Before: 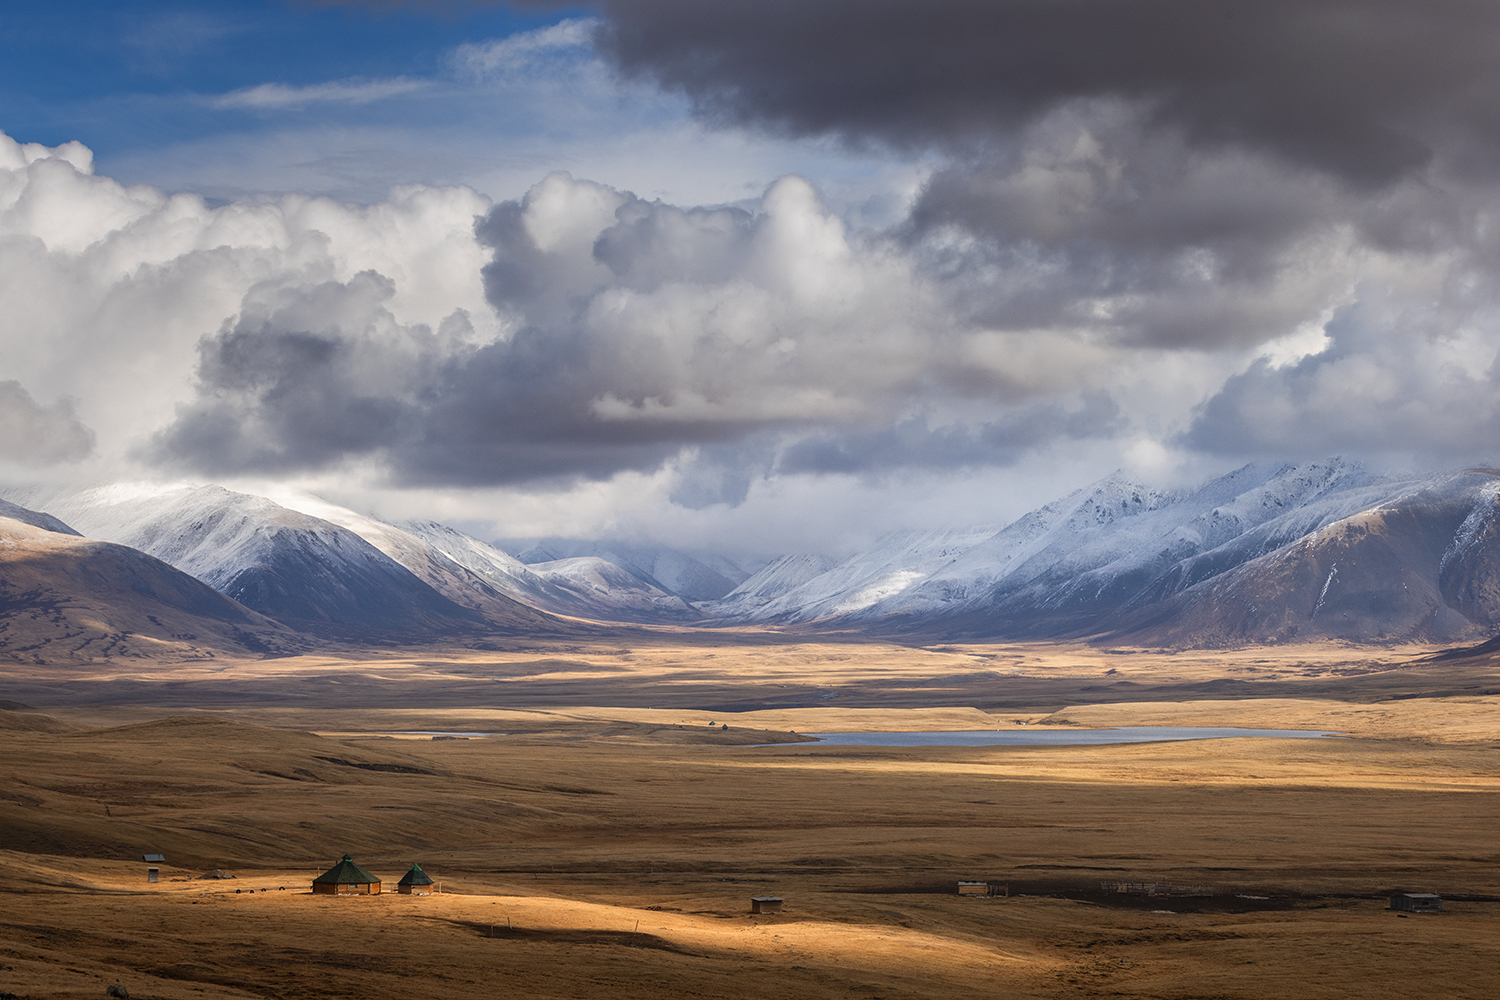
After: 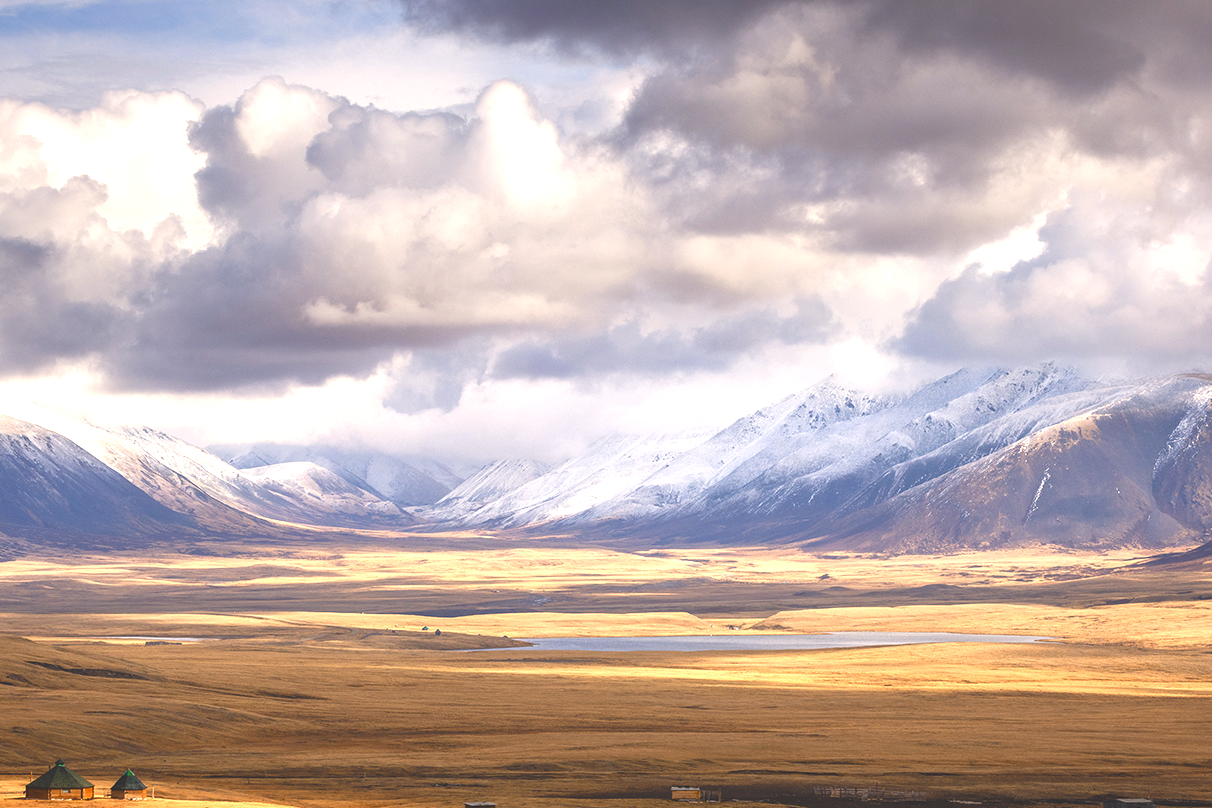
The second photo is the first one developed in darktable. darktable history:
exposure: exposure 1 EV, compensate highlight preservation false
color balance rgb: shadows lift › chroma 2%, shadows lift › hue 247.2°, power › chroma 0.3%, power › hue 25.2°, highlights gain › chroma 3%, highlights gain › hue 60°, global offset › luminance 2%, perceptual saturation grading › global saturation 20%, perceptual saturation grading › highlights -20%, perceptual saturation grading › shadows 30%
crop: left 19.159%, top 9.58%, bottom 9.58%
